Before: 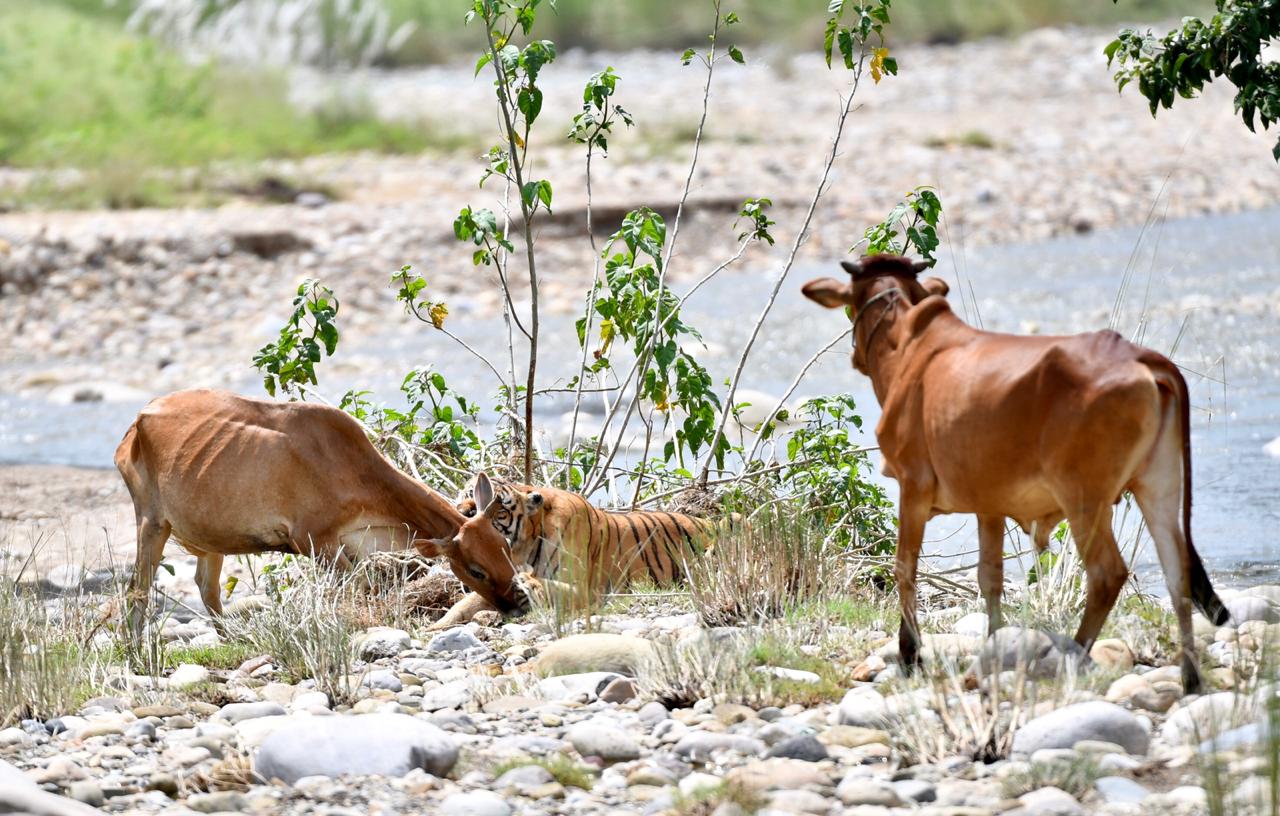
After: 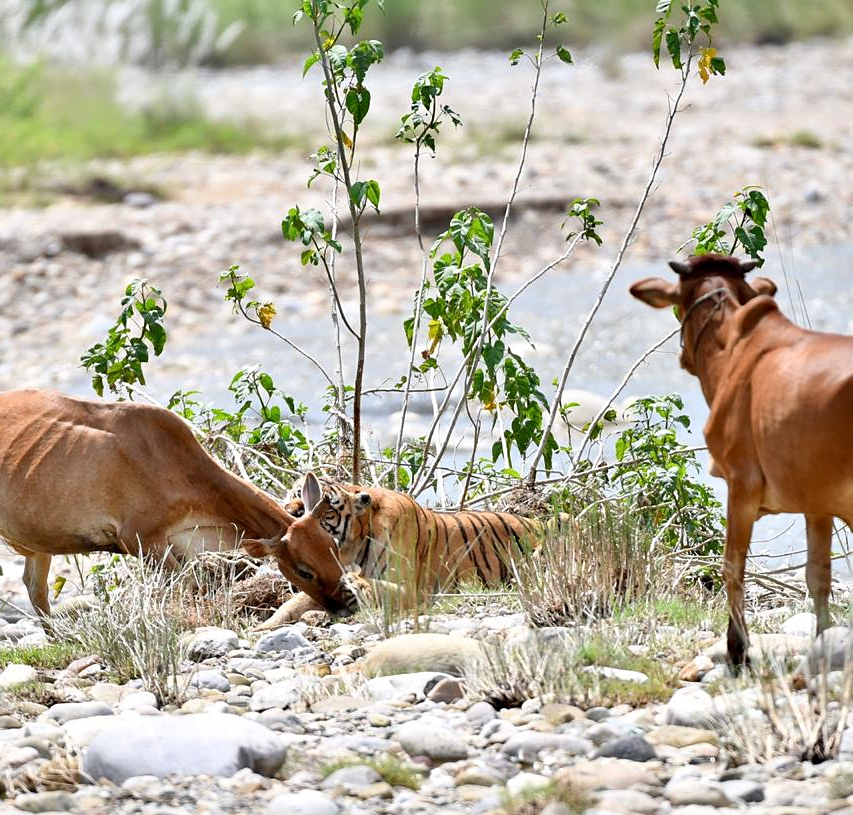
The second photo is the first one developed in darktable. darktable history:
crop and rotate: left 13.449%, right 19.893%
sharpen: radius 1.324, amount 0.302, threshold 0.026
